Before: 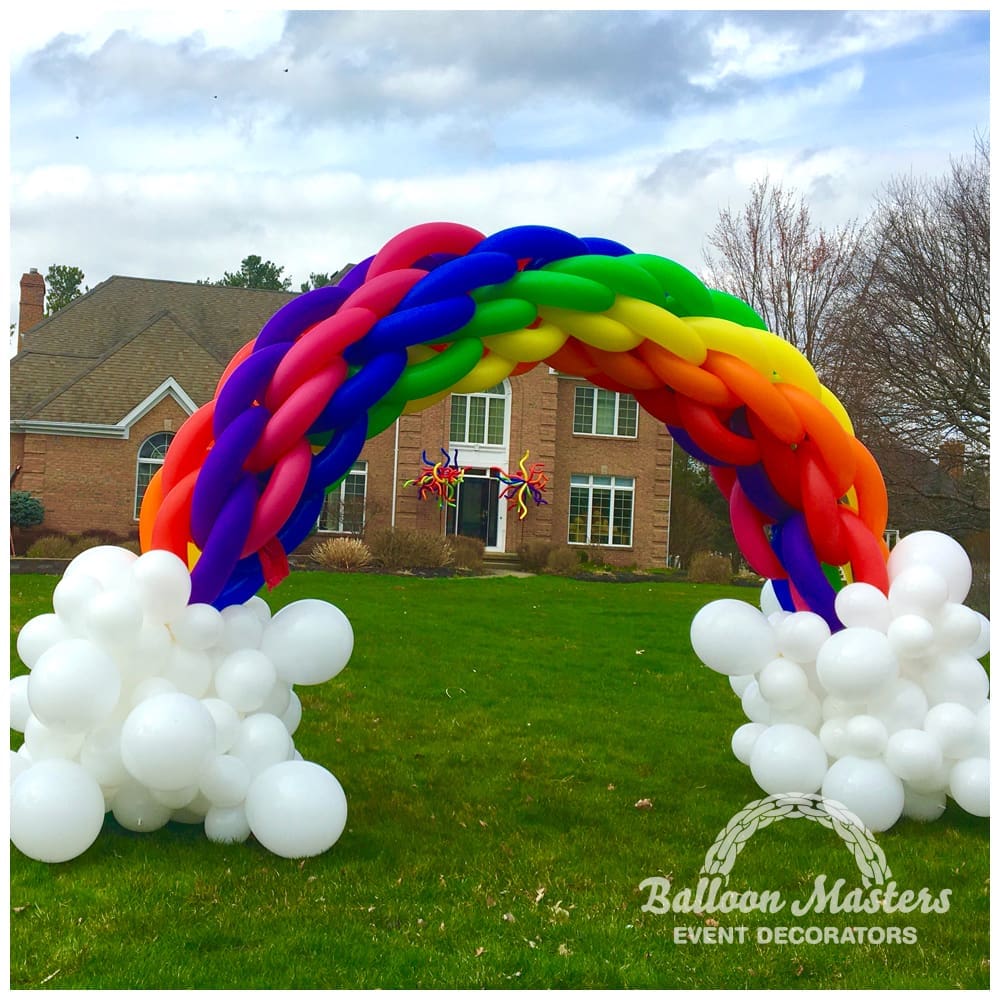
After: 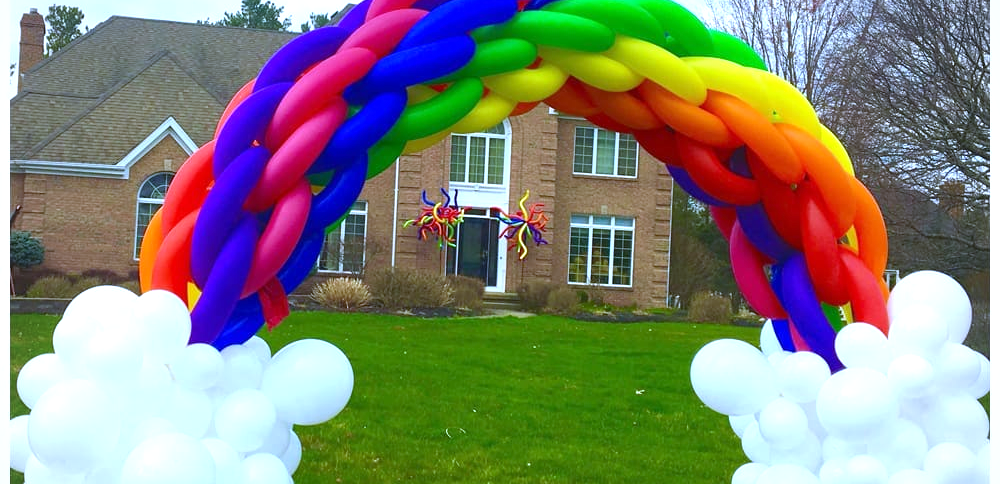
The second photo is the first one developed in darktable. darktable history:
crop and rotate: top 26.056%, bottom 25.543%
vignetting: fall-off radius 60.92%
exposure: exposure 0.6 EV, compensate highlight preservation false
white balance: red 0.871, blue 1.249
